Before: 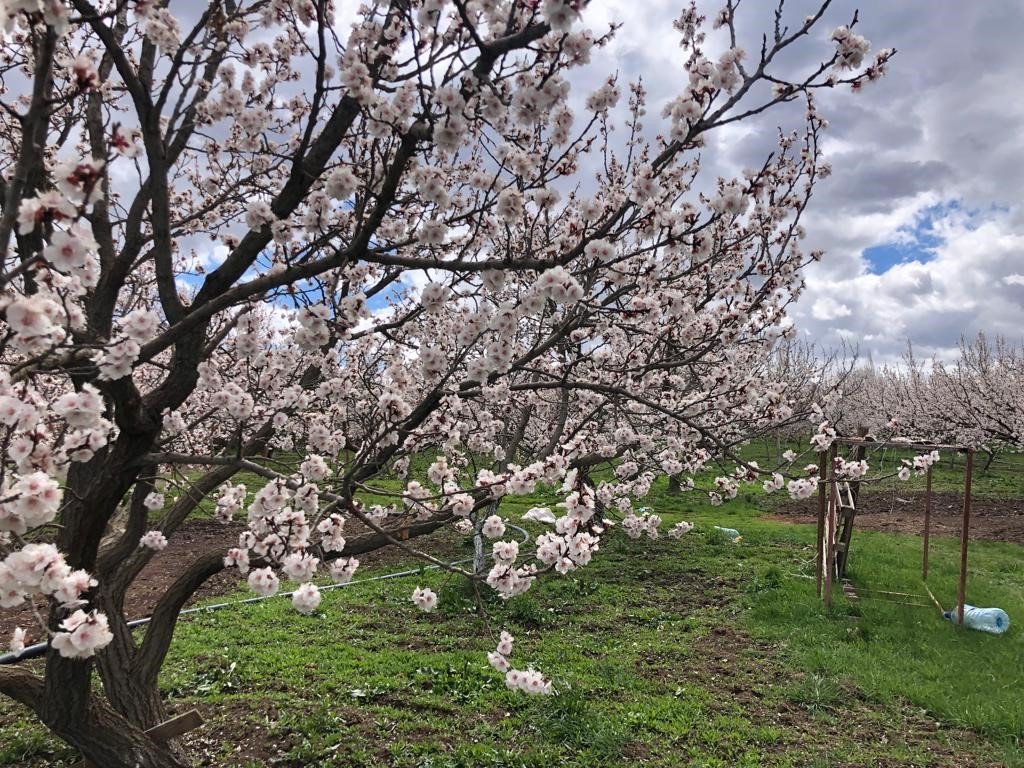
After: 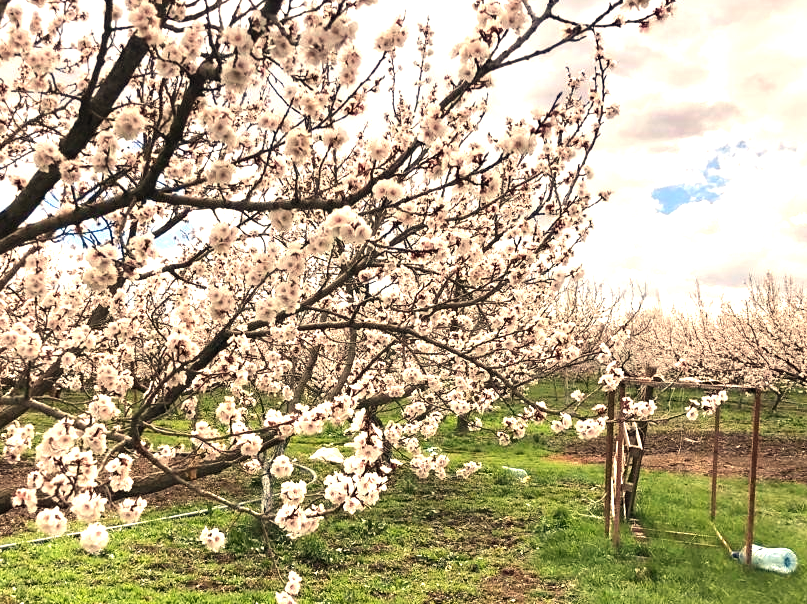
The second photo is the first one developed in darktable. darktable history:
white balance: red 1.138, green 0.996, blue 0.812
tone equalizer: -8 EV -0.417 EV, -7 EV -0.389 EV, -6 EV -0.333 EV, -5 EV -0.222 EV, -3 EV 0.222 EV, -2 EV 0.333 EV, -1 EV 0.389 EV, +0 EV 0.417 EV, edges refinement/feathering 500, mask exposure compensation -1.57 EV, preserve details no
exposure: black level correction 0, exposure 1 EV, compensate exposure bias true, compensate highlight preservation false
crop and rotate: left 20.74%, top 7.912%, right 0.375%, bottom 13.378%
